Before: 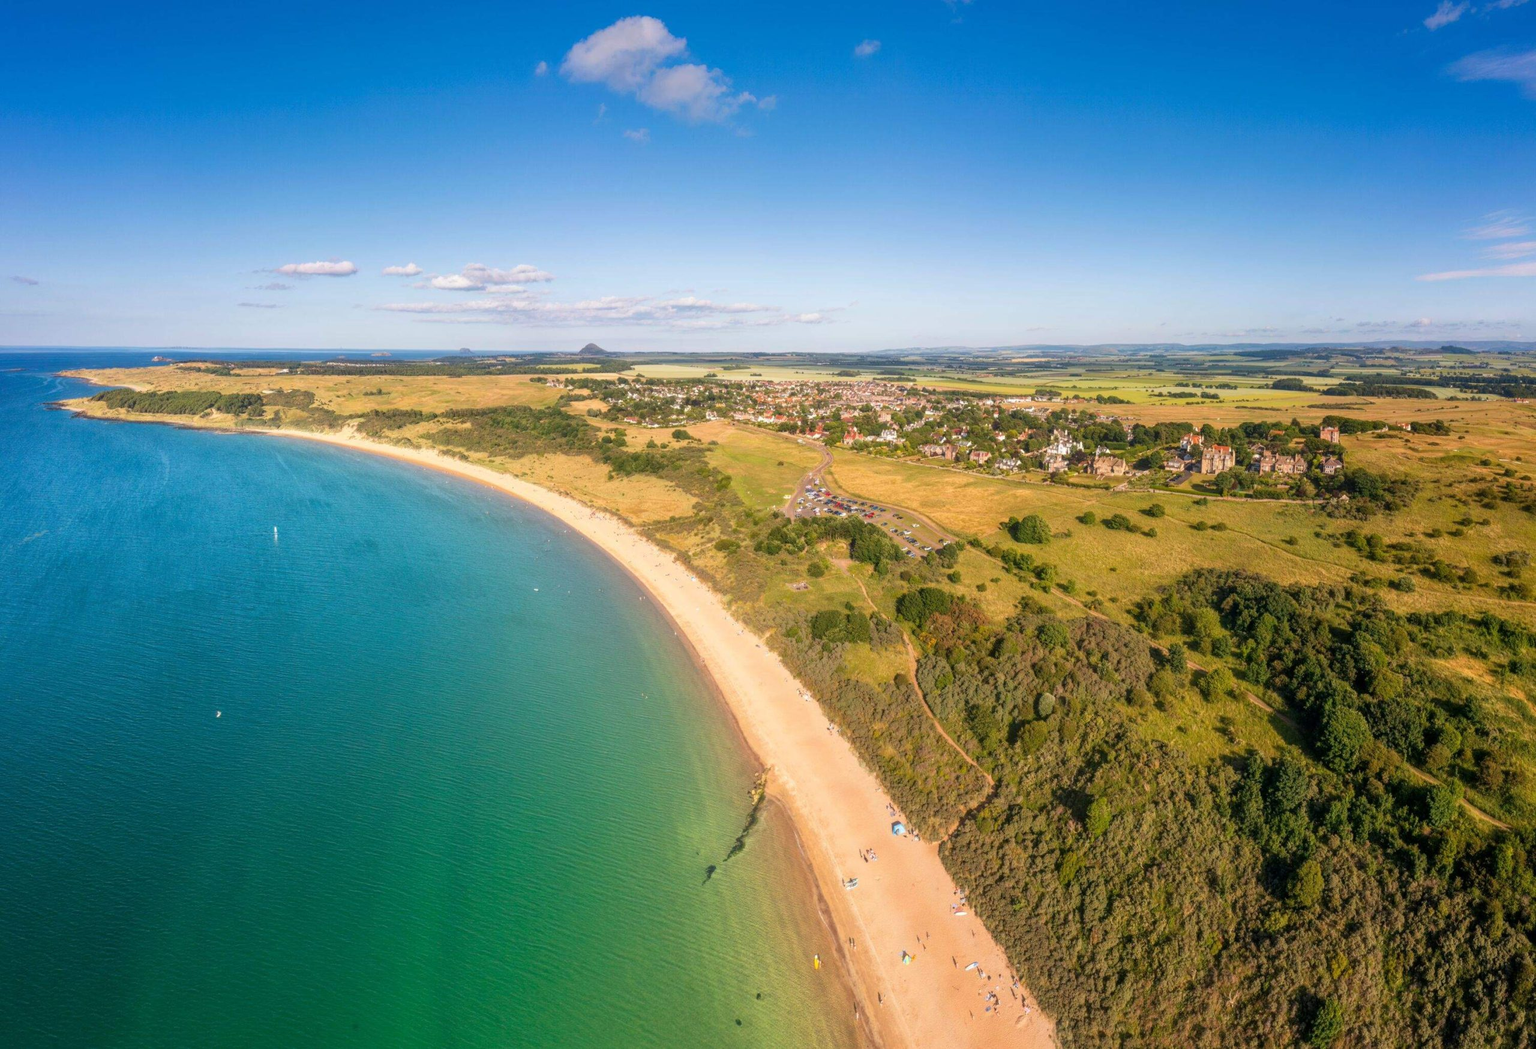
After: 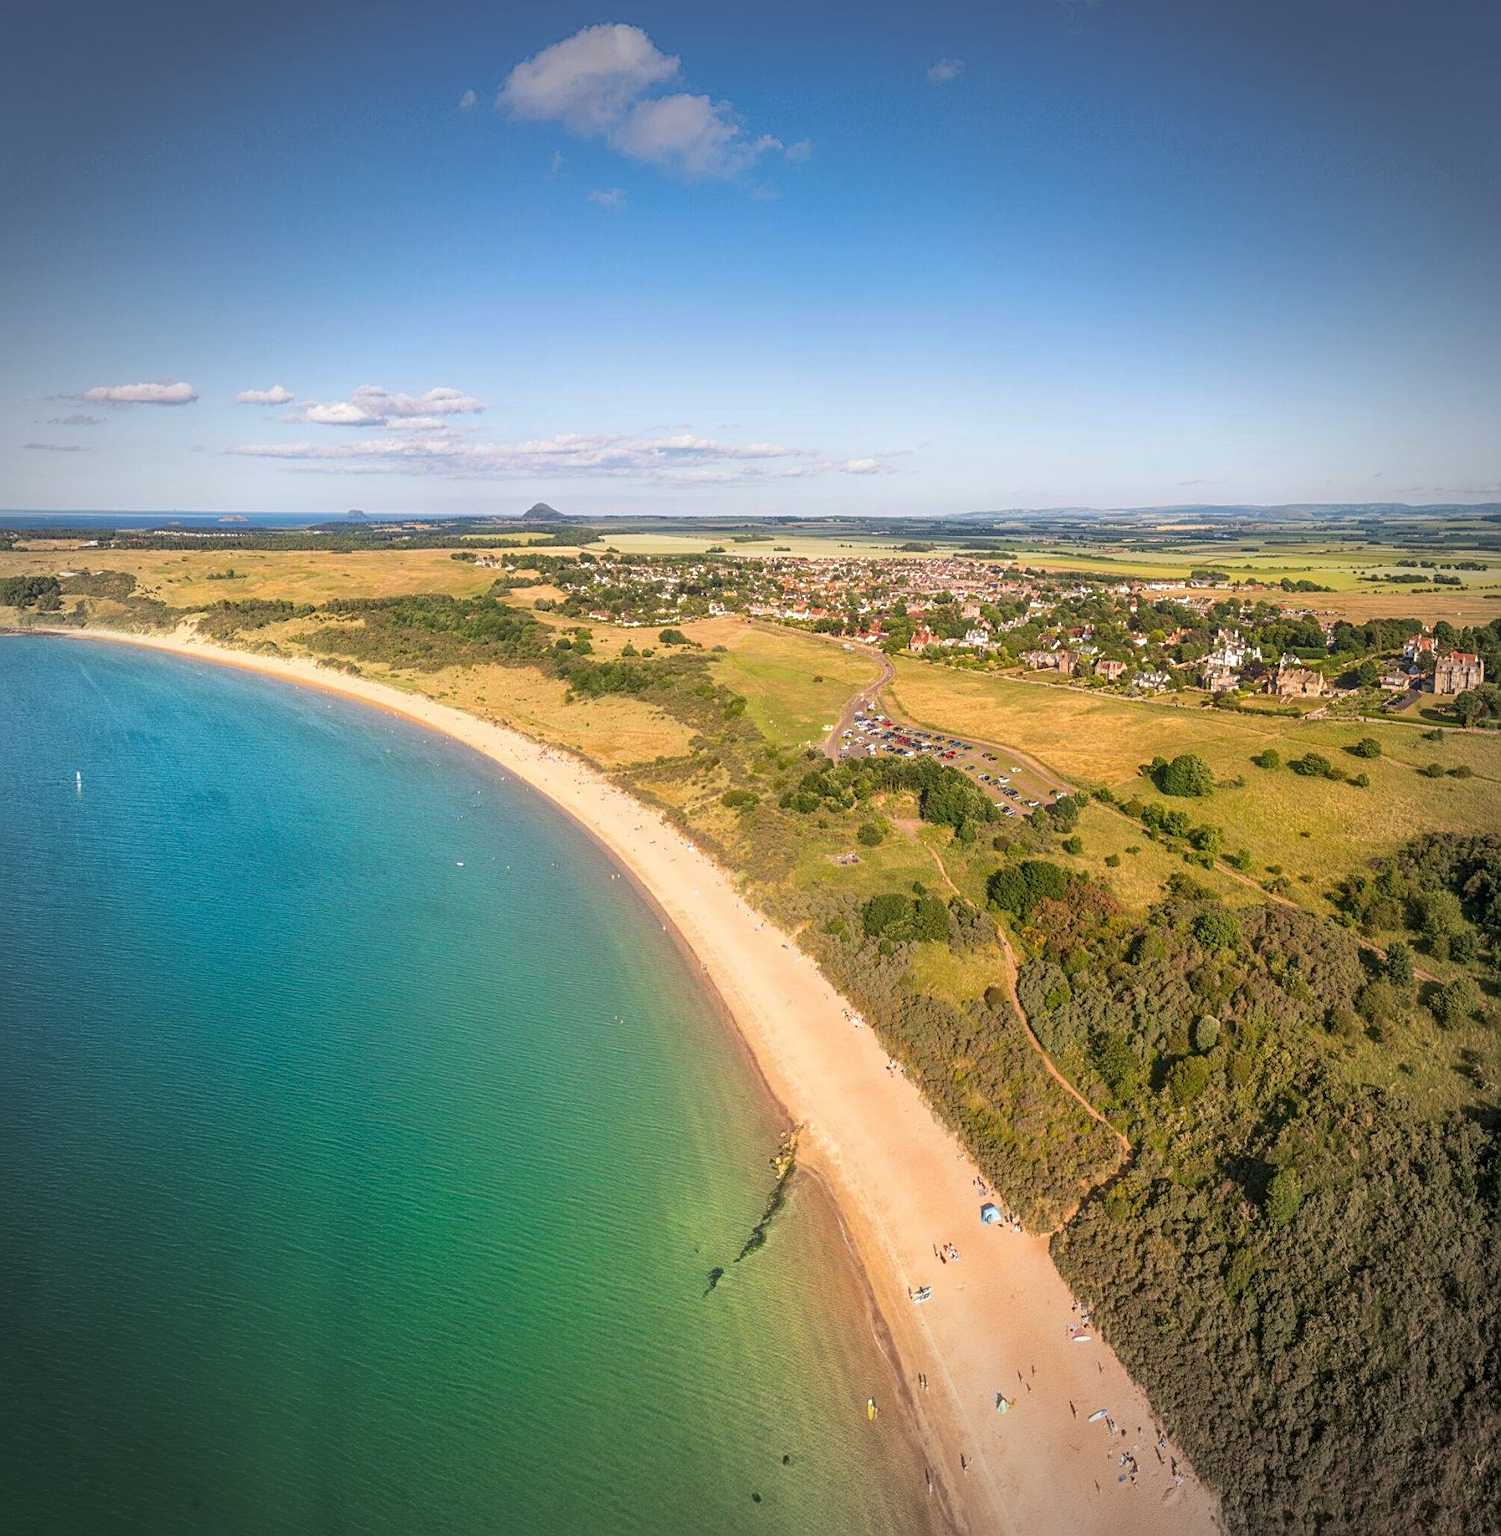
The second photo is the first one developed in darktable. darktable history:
vignetting: fall-off start 75.69%, width/height ratio 1.084
crop and rotate: left 14.462%, right 18.751%
sharpen: amount 0.545
